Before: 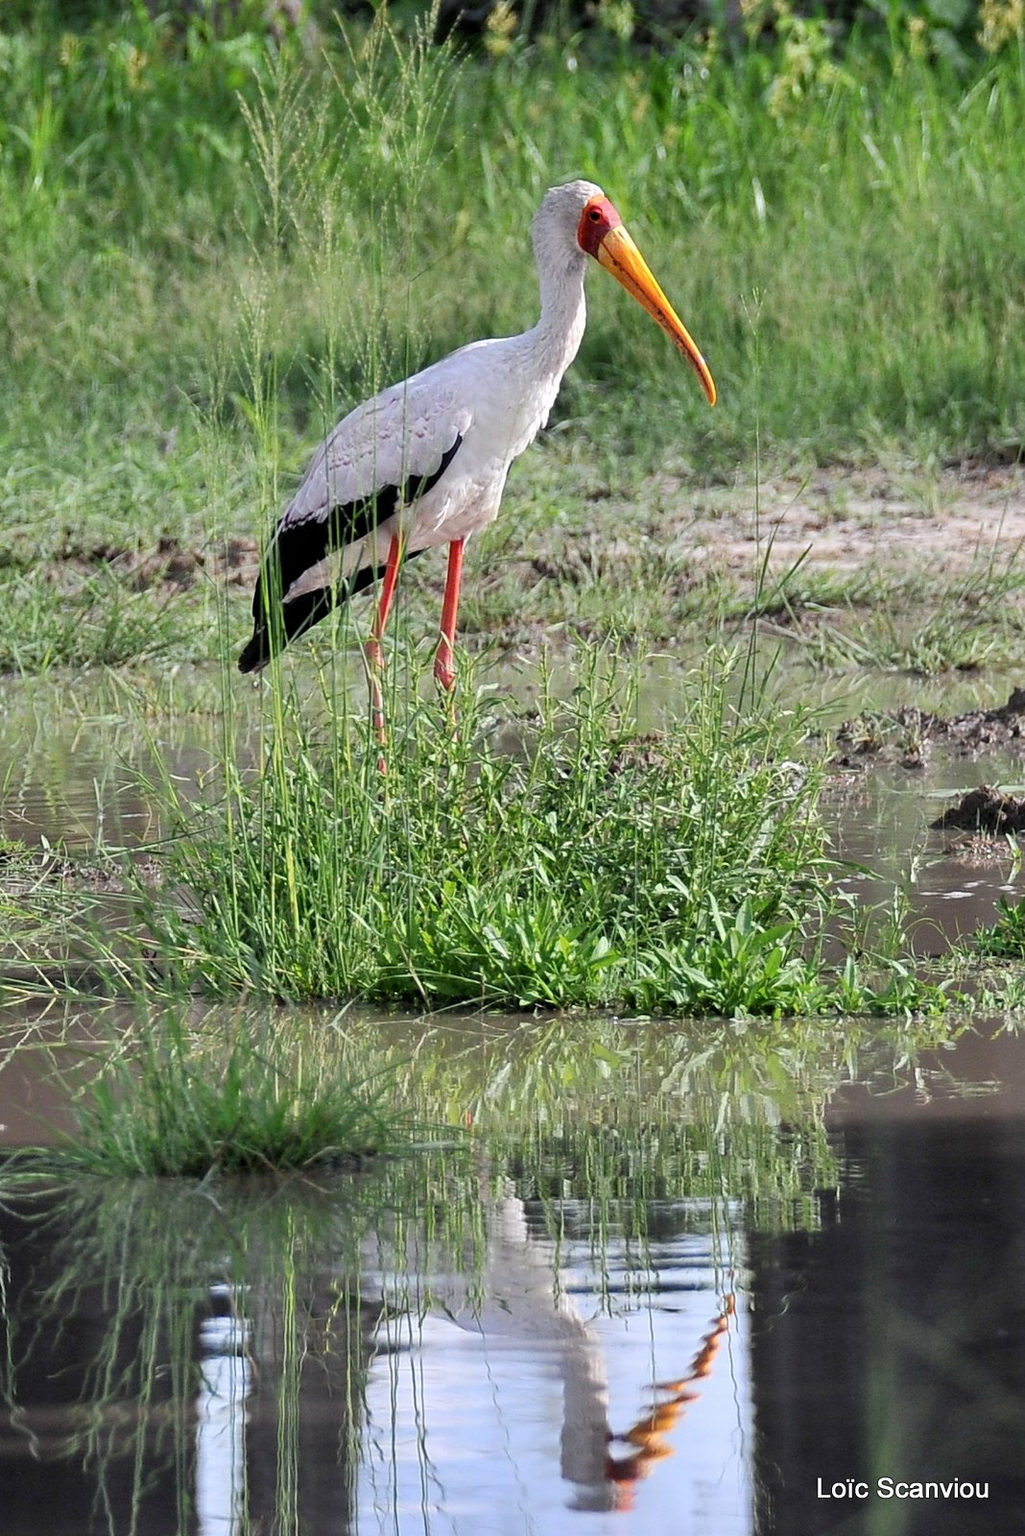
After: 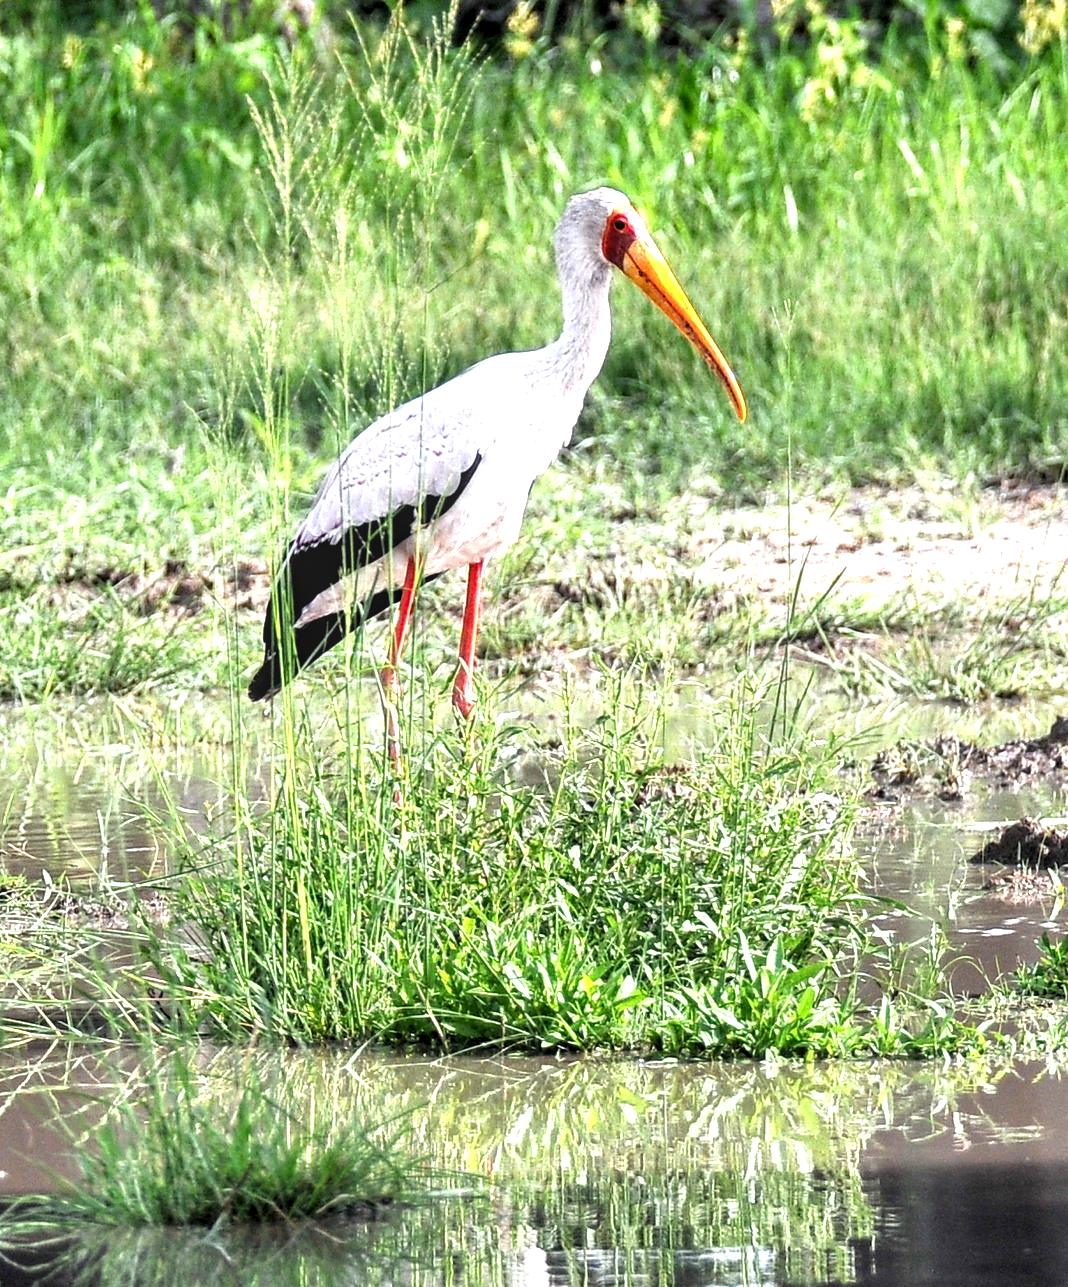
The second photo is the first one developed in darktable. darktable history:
crop: bottom 19.548%
local contrast: on, module defaults
levels: levels [0.012, 0.367, 0.697]
